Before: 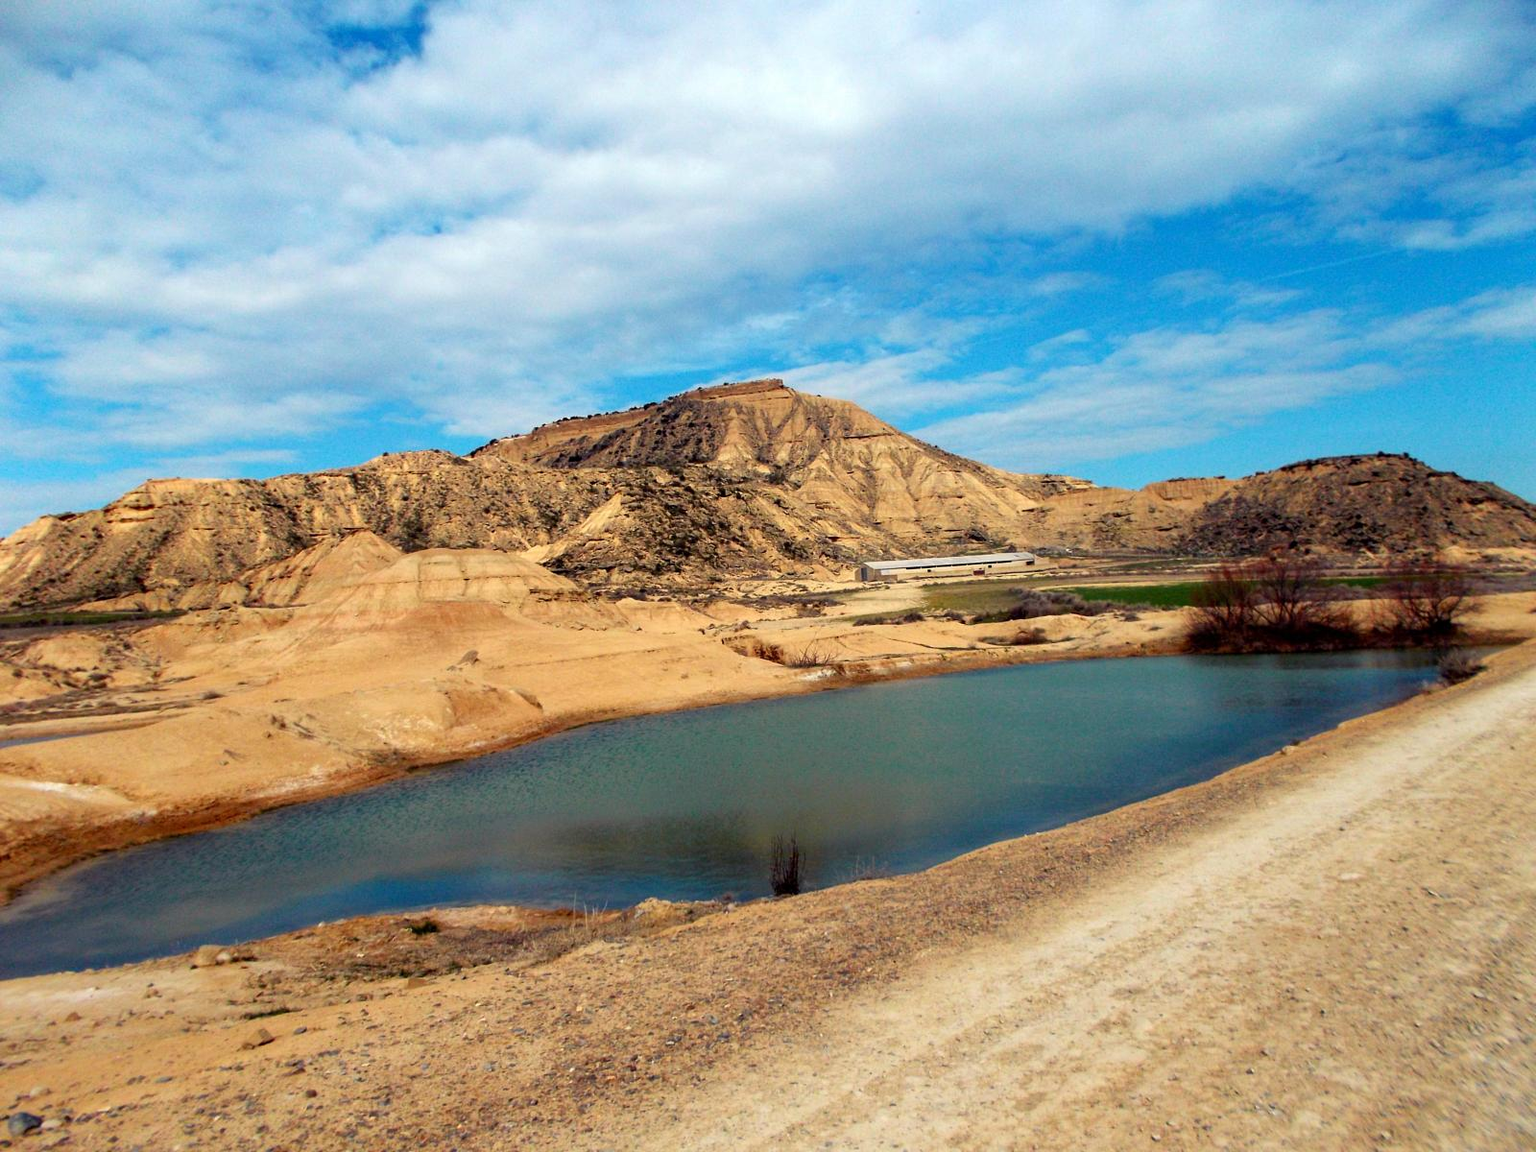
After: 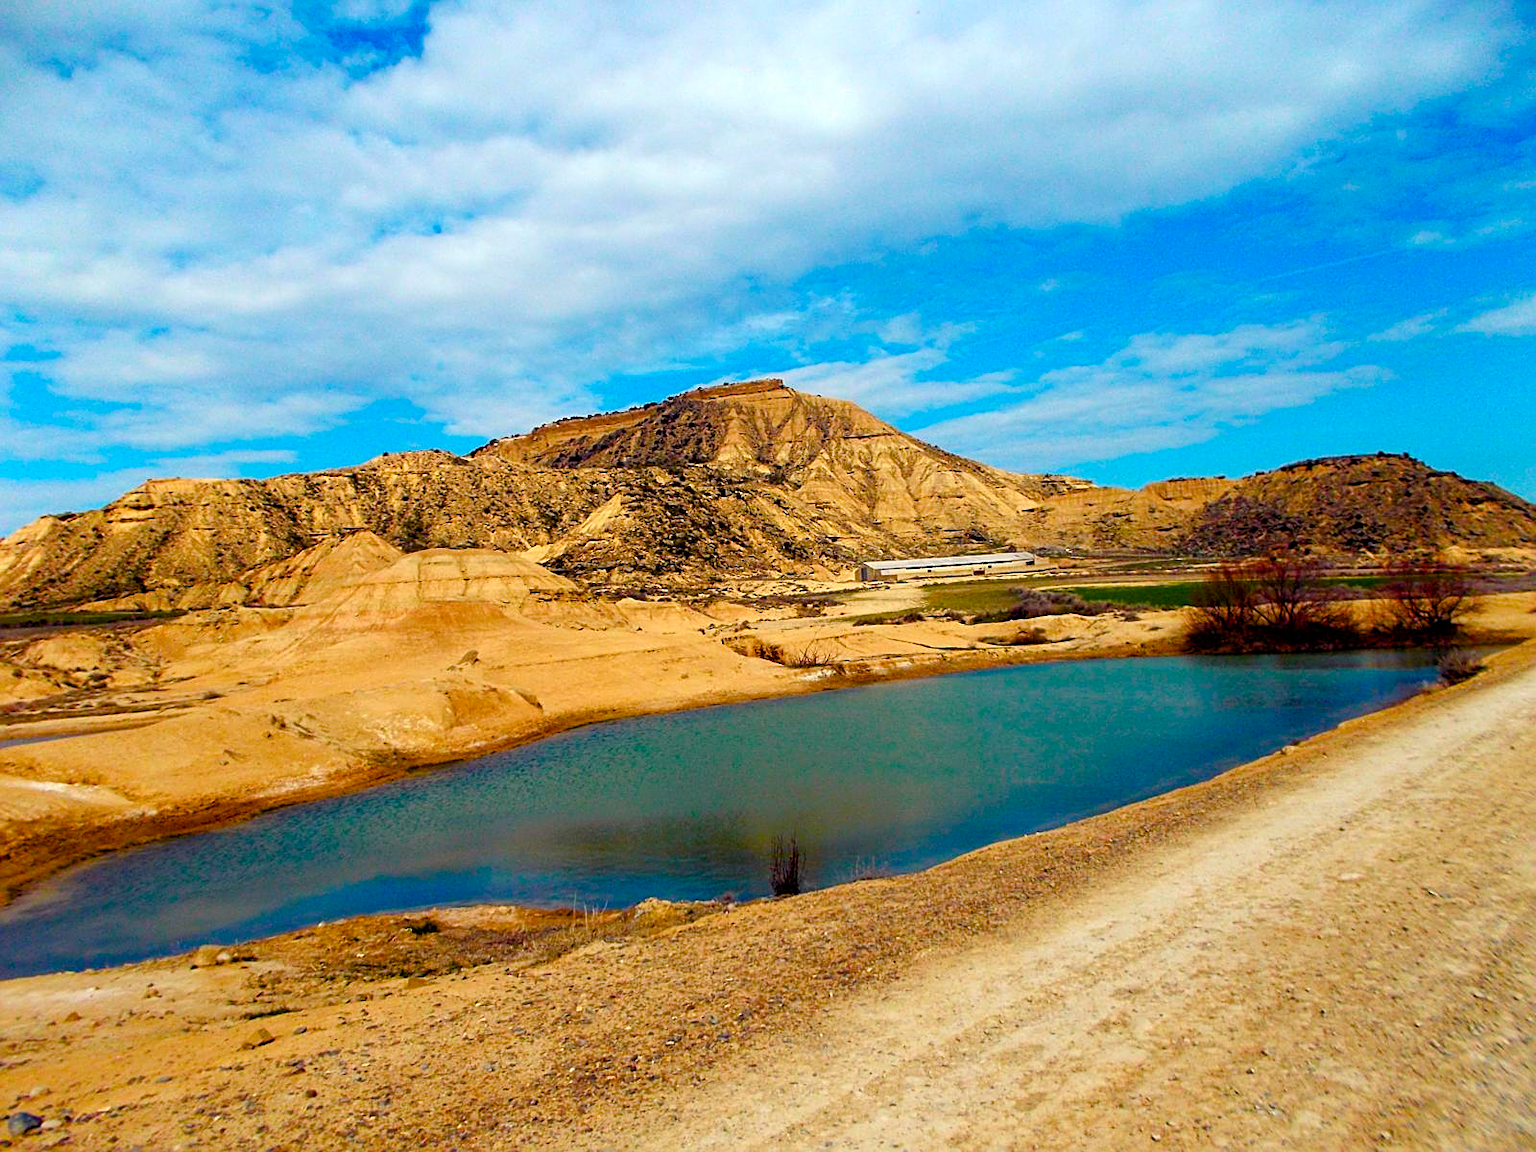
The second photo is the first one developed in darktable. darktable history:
color balance rgb: perceptual saturation grading › global saturation 20%, perceptual saturation grading › highlights -25%, perceptual saturation grading › shadows 50.52%, global vibrance 40.24%
sharpen: on, module defaults
